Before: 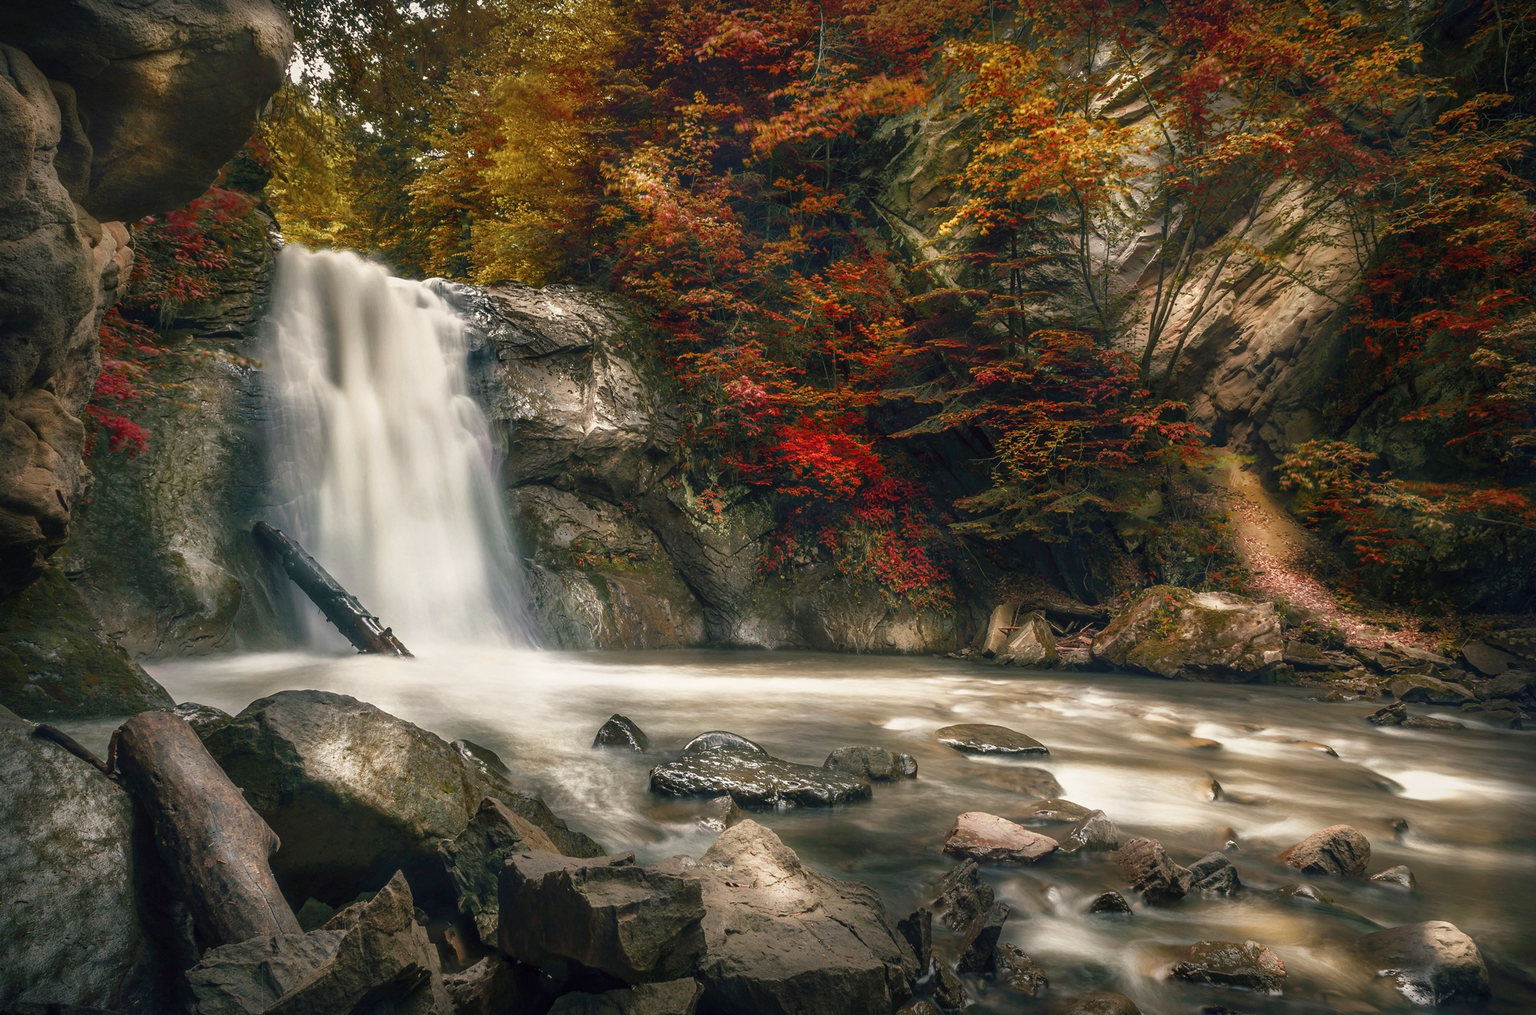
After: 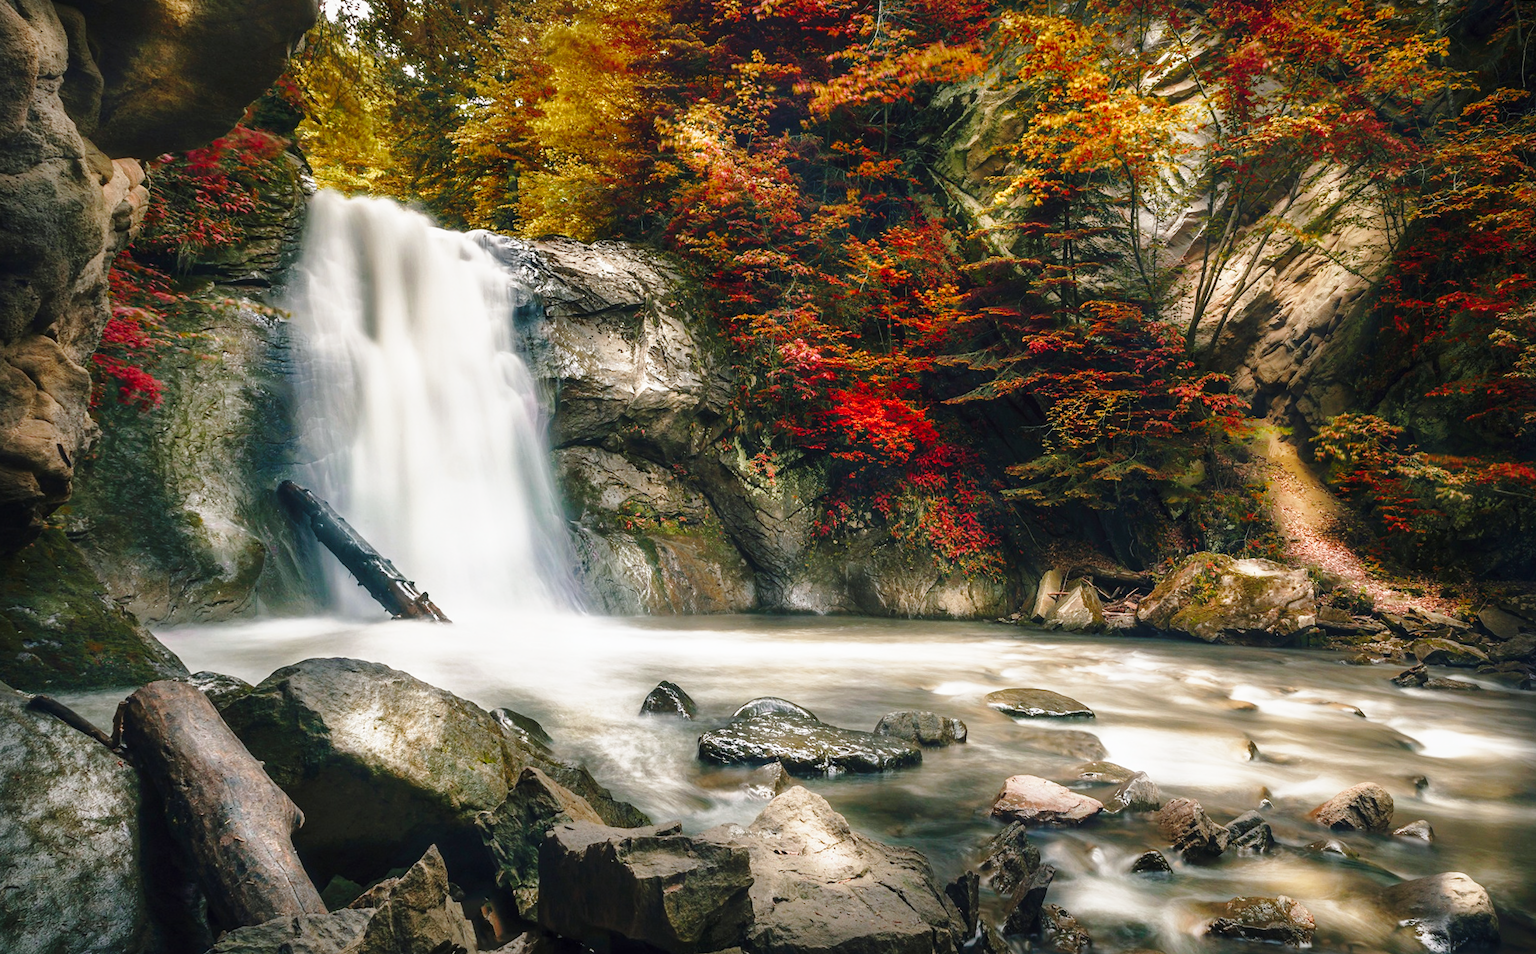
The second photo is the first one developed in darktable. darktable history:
rotate and perspective: rotation 0.679°, lens shift (horizontal) 0.136, crop left 0.009, crop right 0.991, crop top 0.078, crop bottom 0.95
base curve: curves: ch0 [(0, 0) (0.028, 0.03) (0.121, 0.232) (0.46, 0.748) (0.859, 0.968) (1, 1)], preserve colors none
white balance: red 0.976, blue 1.04
